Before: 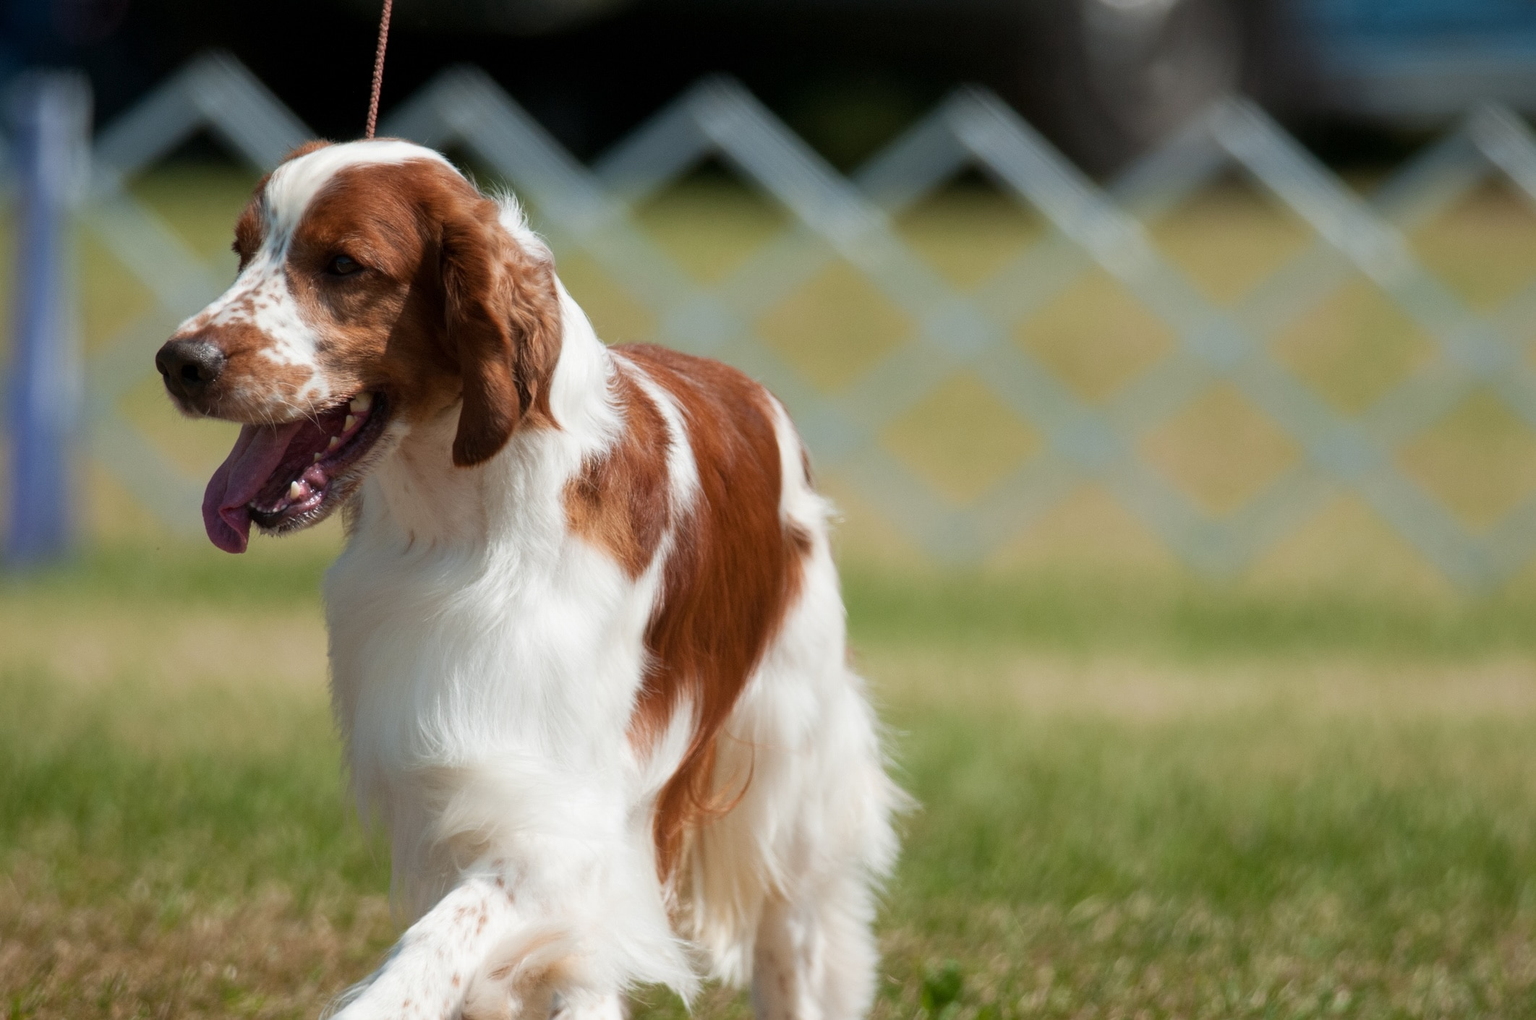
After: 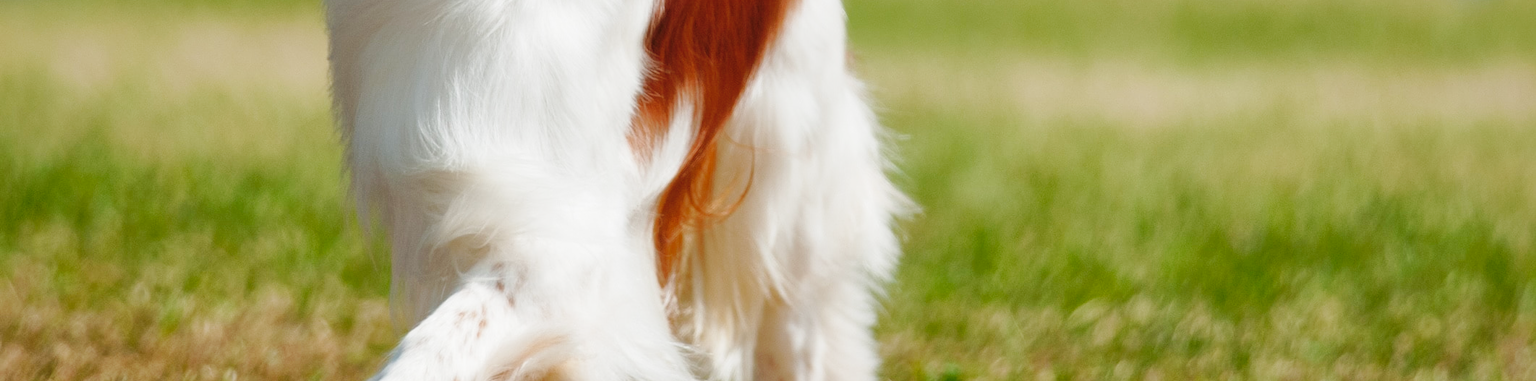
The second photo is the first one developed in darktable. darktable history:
shadows and highlights: on, module defaults
base curve: curves: ch0 [(0, 0) (0.036, 0.025) (0.121, 0.166) (0.206, 0.329) (0.605, 0.79) (1, 1)], preserve colors none
crop and rotate: top 58.511%, bottom 4.016%
